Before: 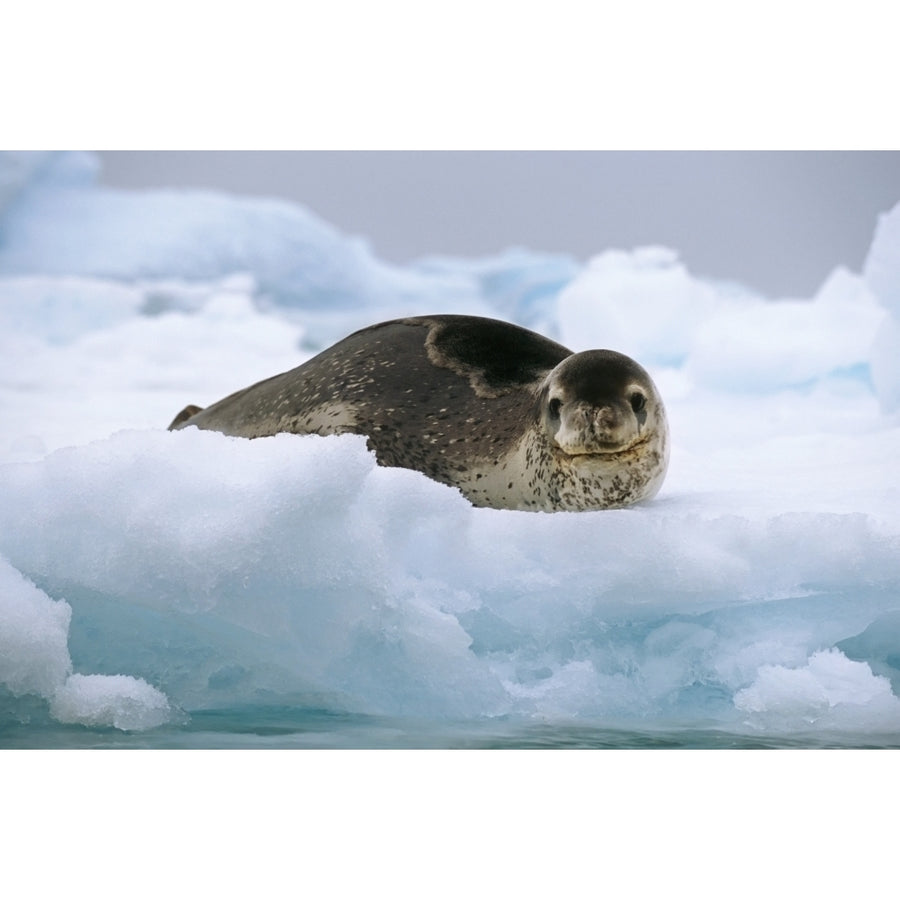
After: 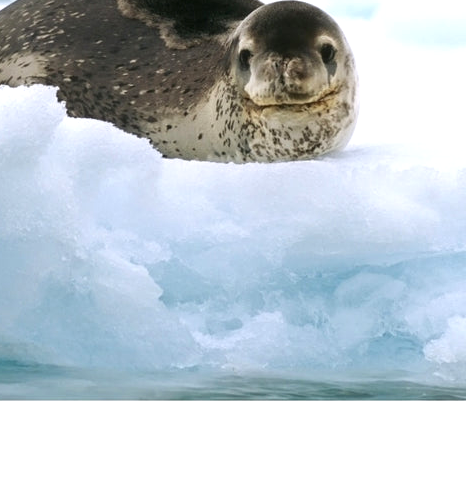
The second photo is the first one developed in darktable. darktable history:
exposure: exposure 0.426 EV, compensate highlight preservation false
crop: left 34.479%, top 38.822%, right 13.718%, bottom 5.172%
